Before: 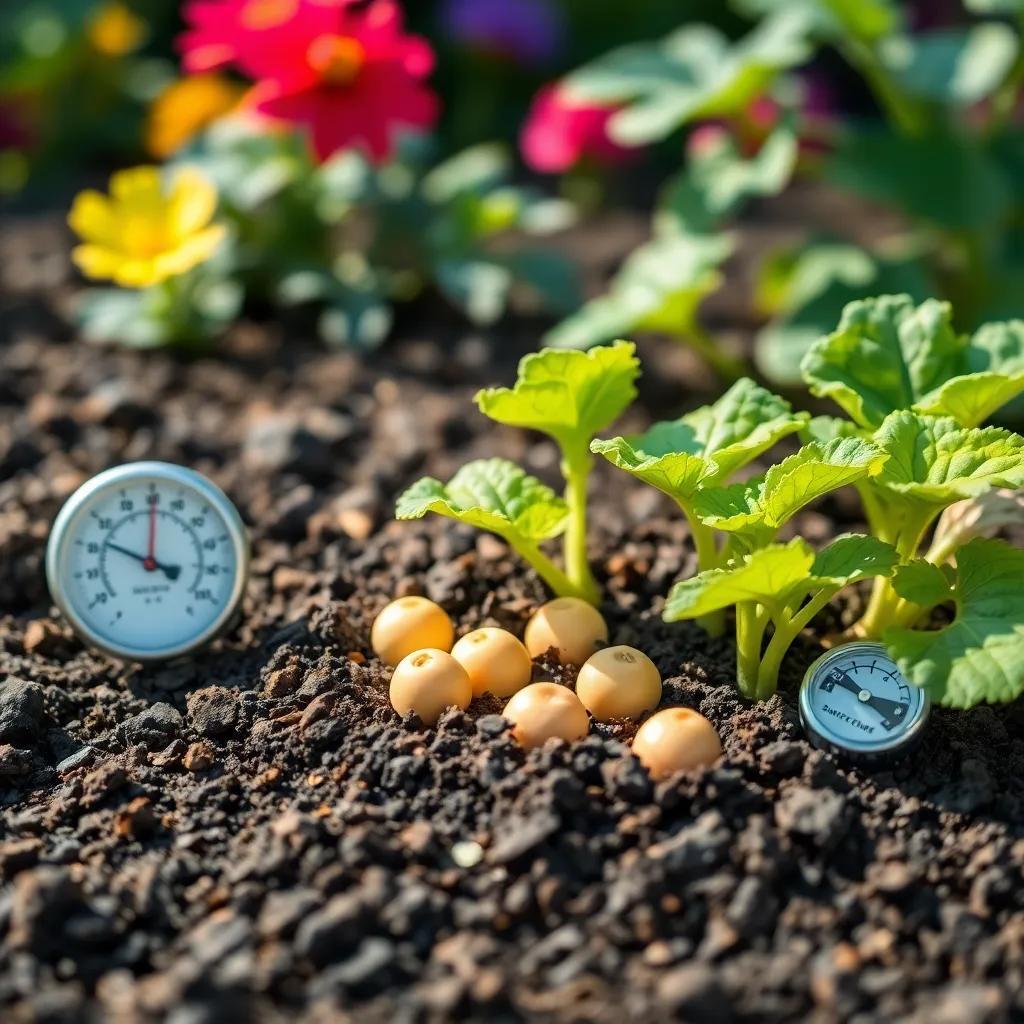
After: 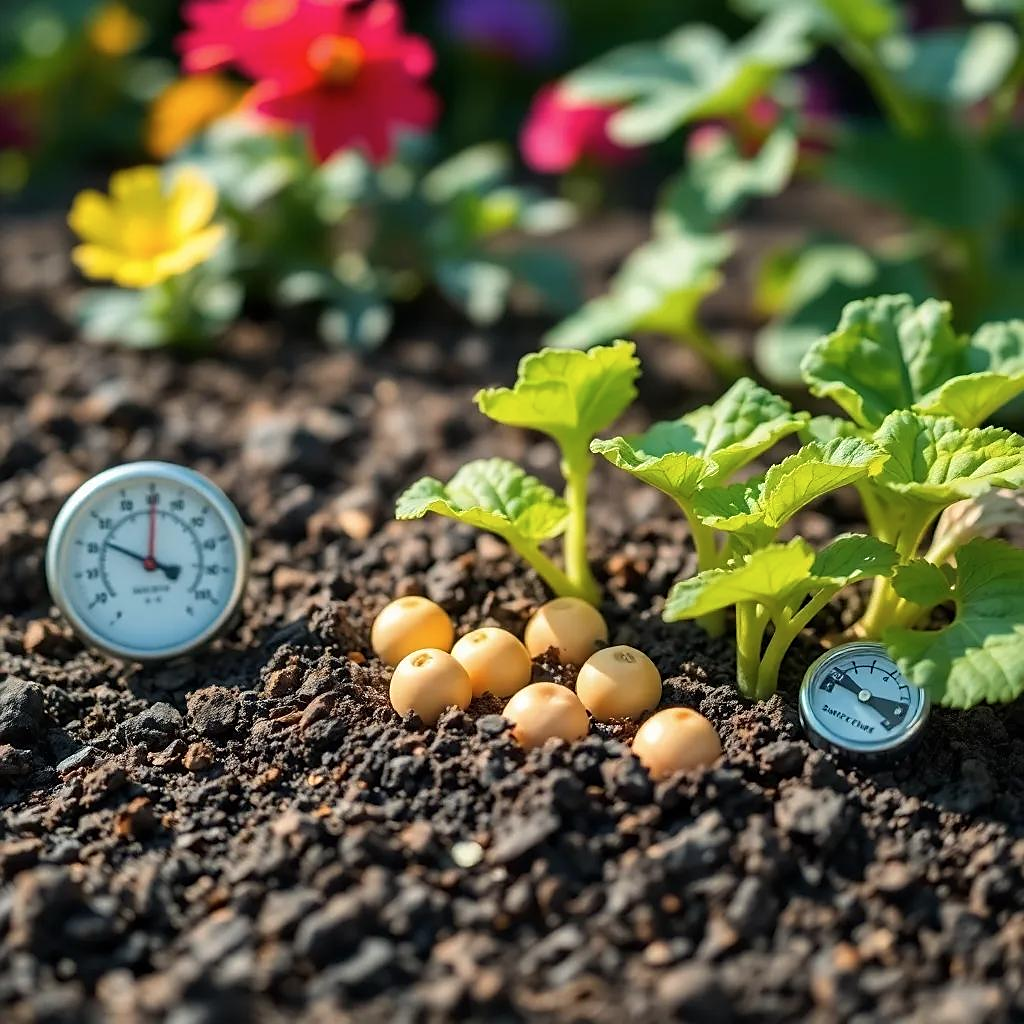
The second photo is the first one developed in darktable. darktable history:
sharpen: radius 1.859, amount 0.415, threshold 1.403
contrast brightness saturation: saturation -0.056
